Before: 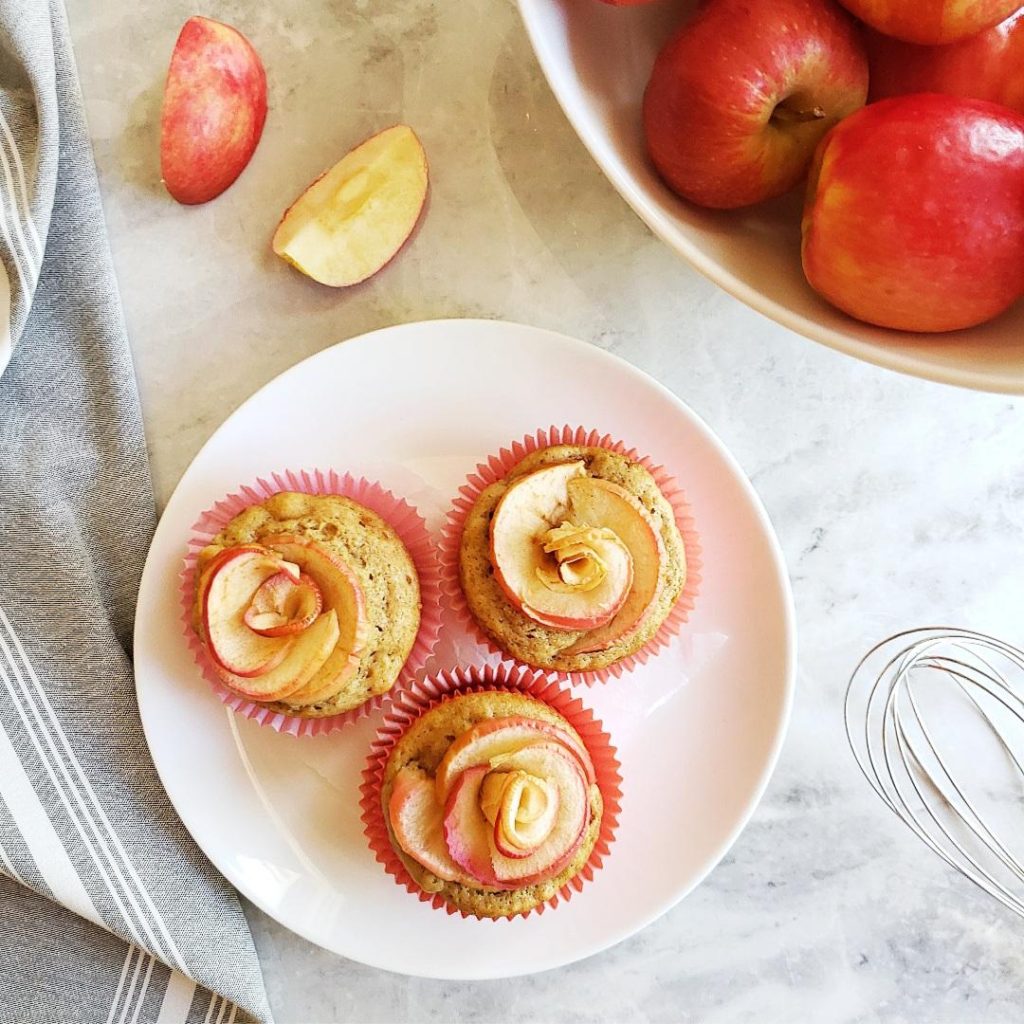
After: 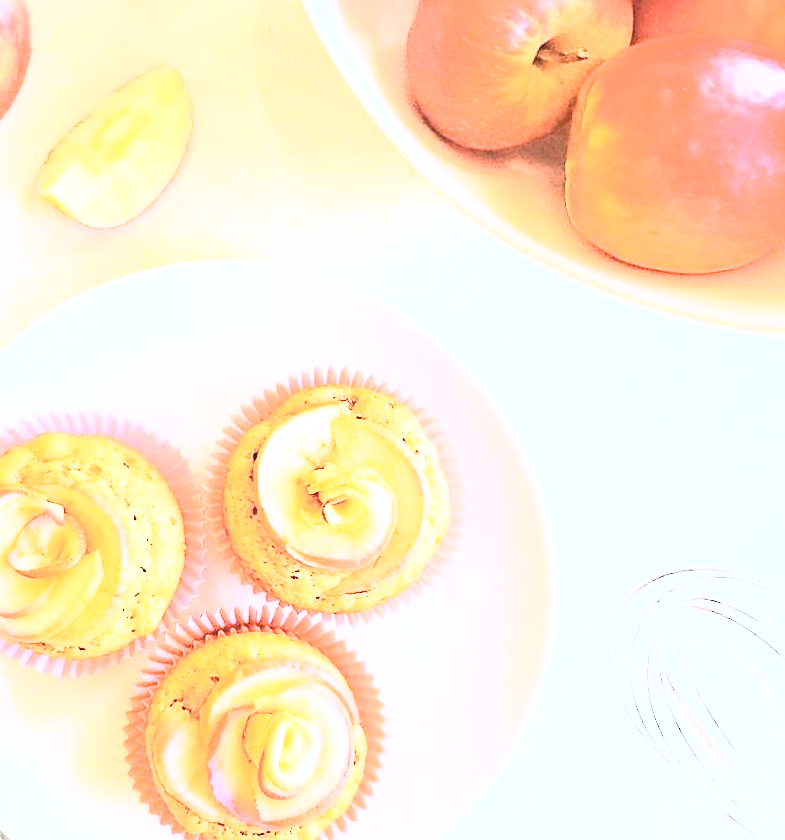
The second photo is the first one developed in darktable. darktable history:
exposure: black level correction 0, exposure 1.4 EV, compensate highlight preservation false
white balance: red 0.967, blue 1.119, emerald 0.756
contrast brightness saturation: contrast 0.39, brightness 0.53
base curve: curves: ch0 [(0, 0) (0.025, 0.046) (0.112, 0.277) (0.467, 0.74) (0.814, 0.929) (1, 0.942)]
crop: left 23.095%, top 5.827%, bottom 11.854%
color contrast: green-magenta contrast 0.84, blue-yellow contrast 0.86
sharpen: on, module defaults
